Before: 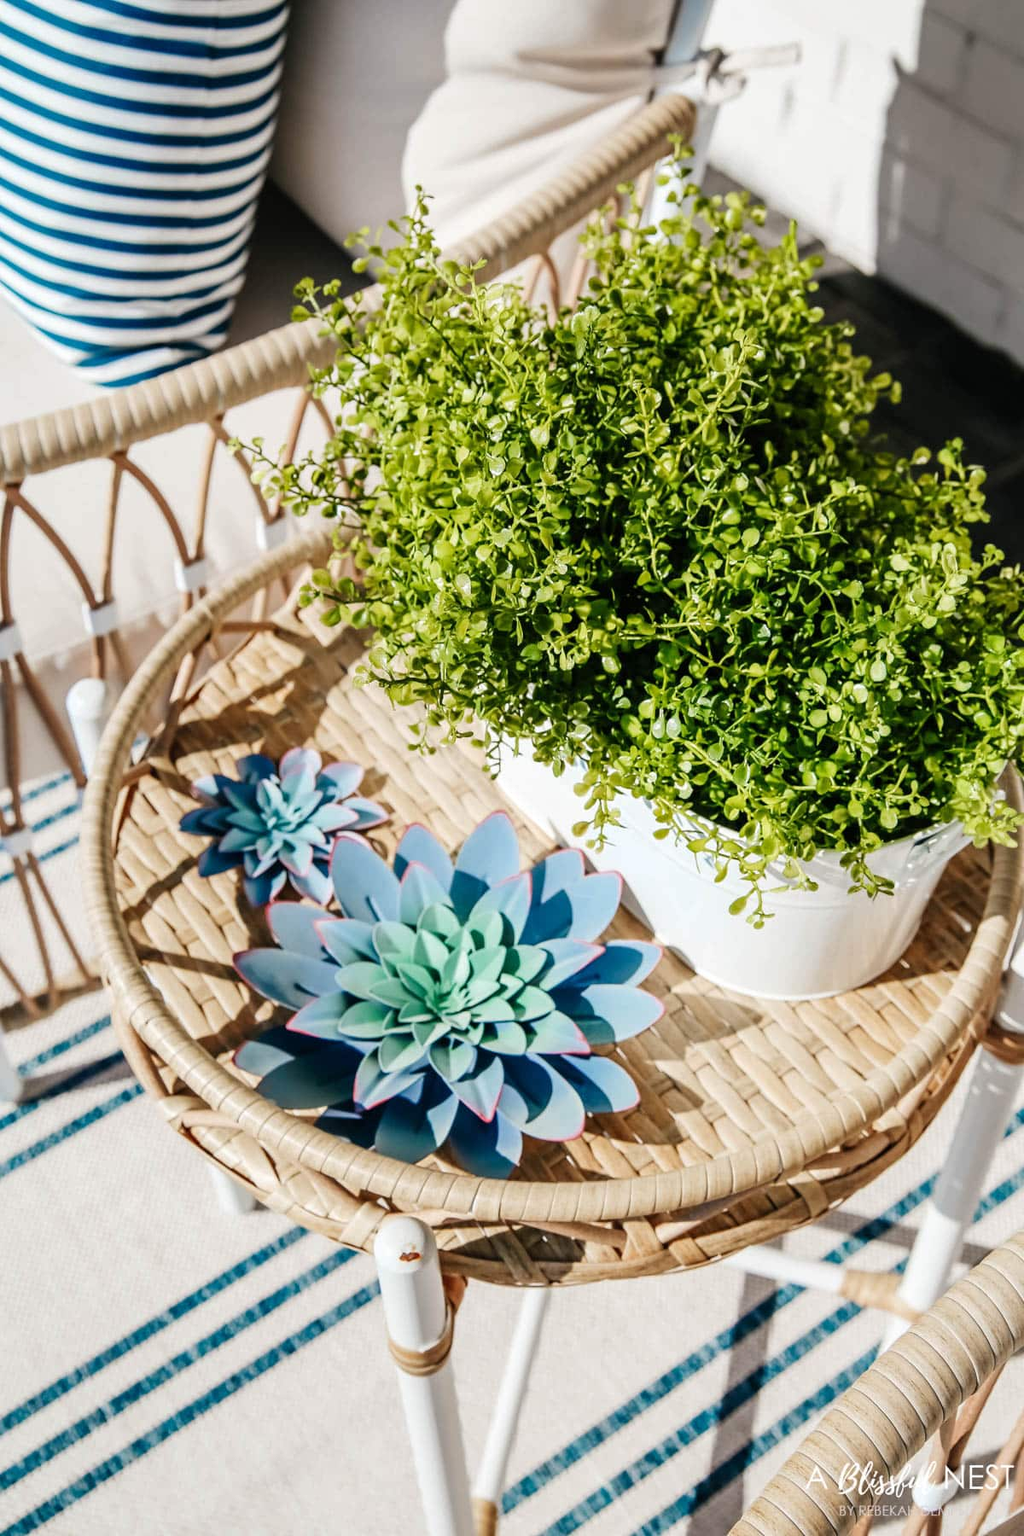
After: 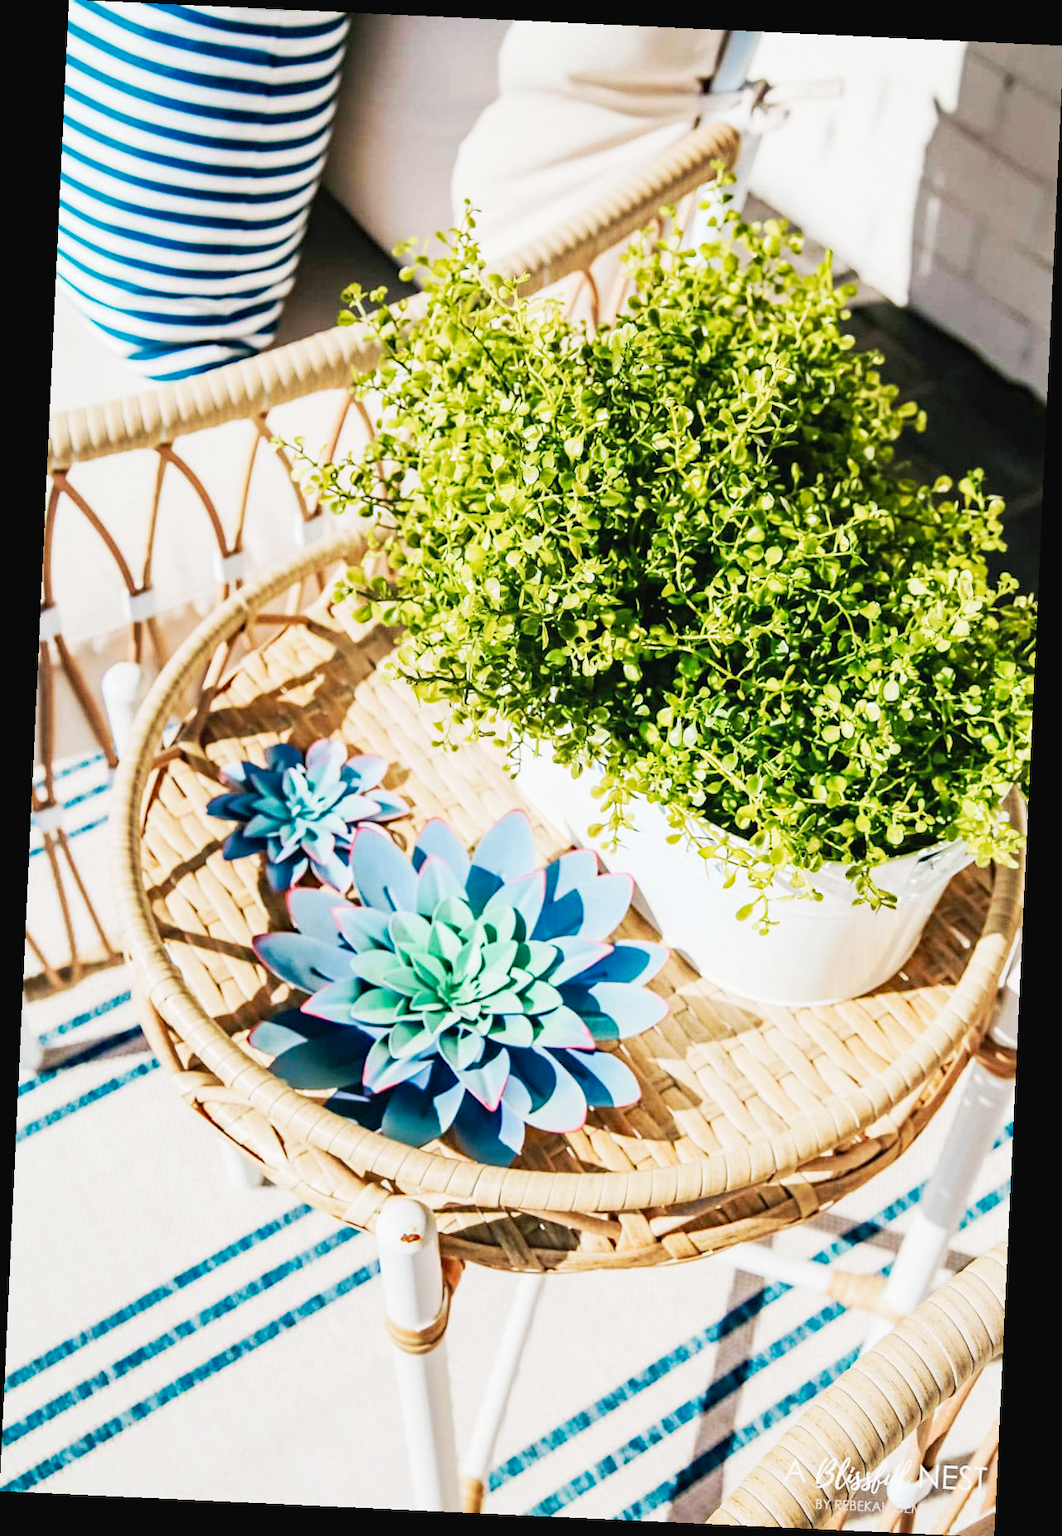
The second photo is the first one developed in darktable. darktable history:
crop and rotate: angle -2.66°
velvia: on, module defaults
exposure: black level correction 0.001, exposure 0.499 EV, compensate highlight preservation false
tone curve: curves: ch0 [(0, 0.026) (0.181, 0.223) (0.405, 0.46) (0.456, 0.528) (0.634, 0.728) (0.877, 0.89) (0.984, 0.935)]; ch1 [(0, 0) (0.443, 0.43) (0.492, 0.488) (0.566, 0.579) (0.595, 0.625) (0.65, 0.657) (0.696, 0.725) (1, 1)]; ch2 [(0, 0) (0.33, 0.301) (0.421, 0.443) (0.447, 0.489) (0.495, 0.494) (0.537, 0.57) (0.586, 0.591) (0.663, 0.686) (1, 1)], preserve colors none
haze removal: compatibility mode true, adaptive false
